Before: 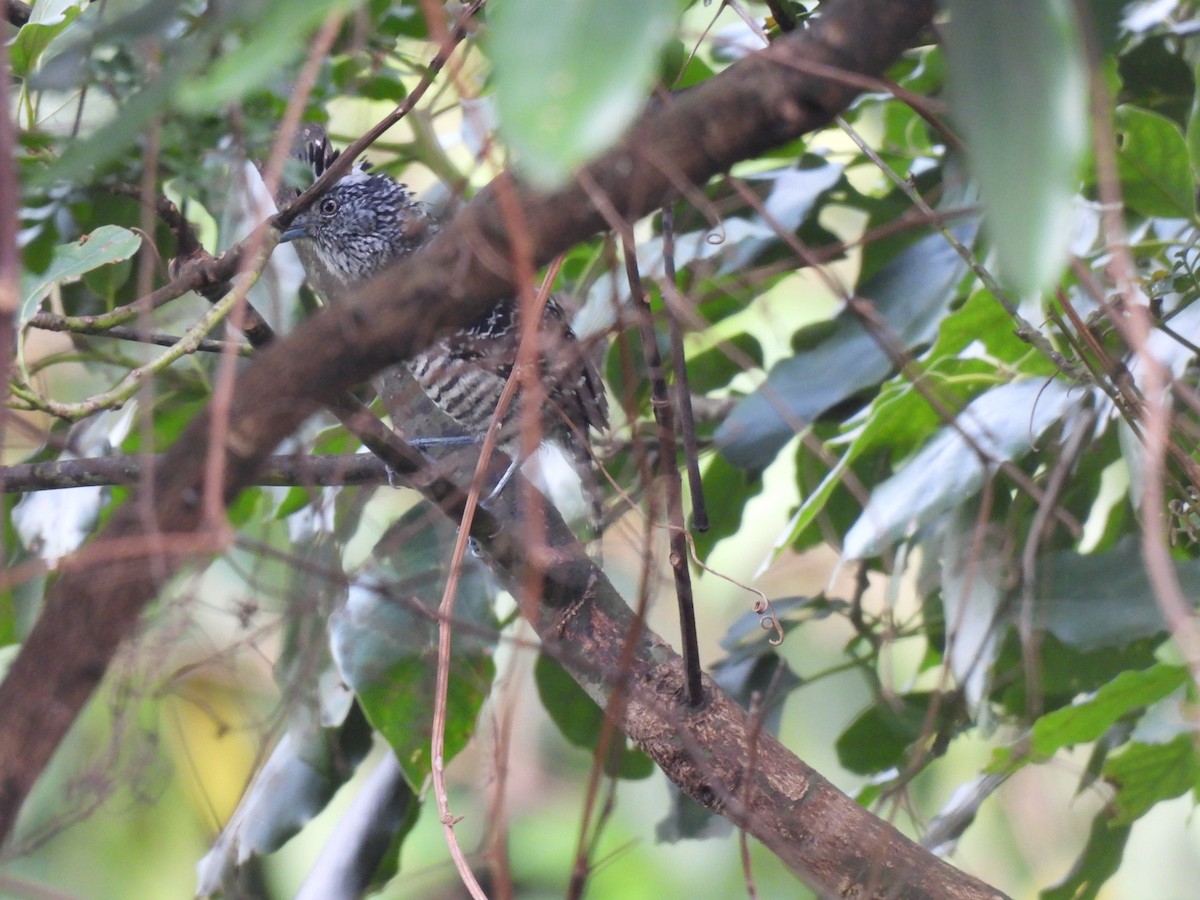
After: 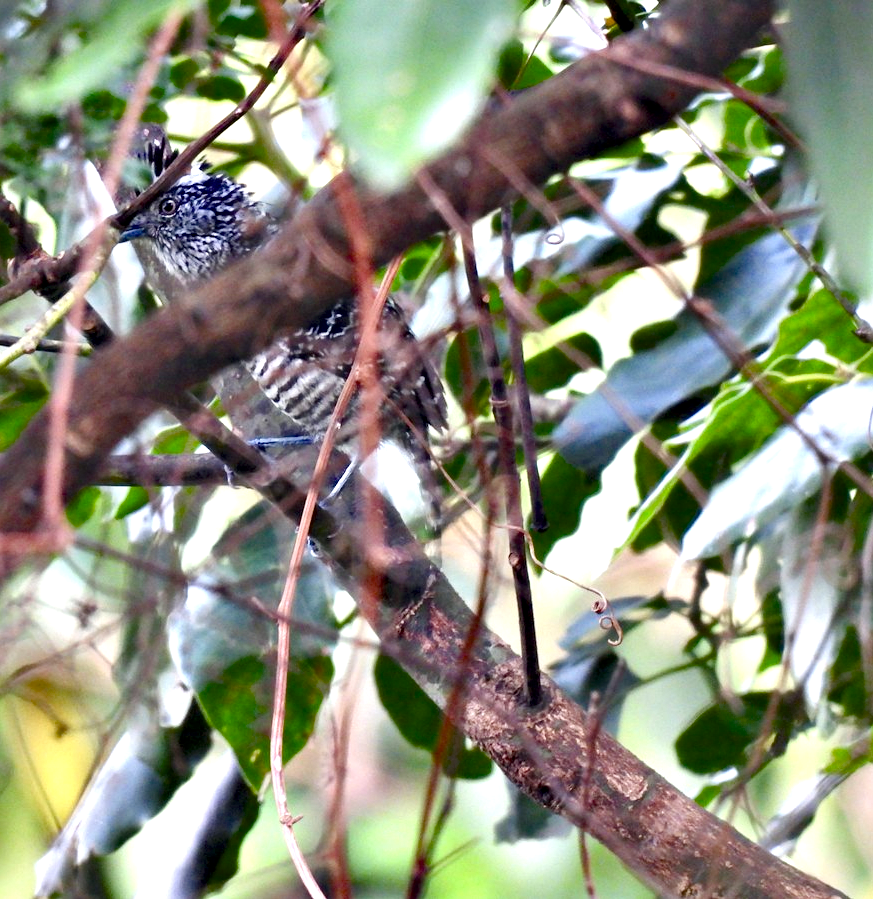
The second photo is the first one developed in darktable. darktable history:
exposure: compensate exposure bias true, compensate highlight preservation false
color balance rgb: perceptual saturation grading › global saturation 20%, perceptual saturation grading › highlights -25.073%, perceptual saturation grading › shadows 49.459%, perceptual brilliance grading › global brilliance 18.58%, saturation formula JzAzBz (2021)
local contrast: mode bilateral grid, contrast 19, coarseness 50, detail 120%, midtone range 0.2
crop: left 13.467%, right 13.467%
tone equalizer: edges refinement/feathering 500, mask exposure compensation -1.57 EV, preserve details no
contrast equalizer: octaves 7, y [[0.6 ×6], [0.55 ×6], [0 ×6], [0 ×6], [0 ×6]]
